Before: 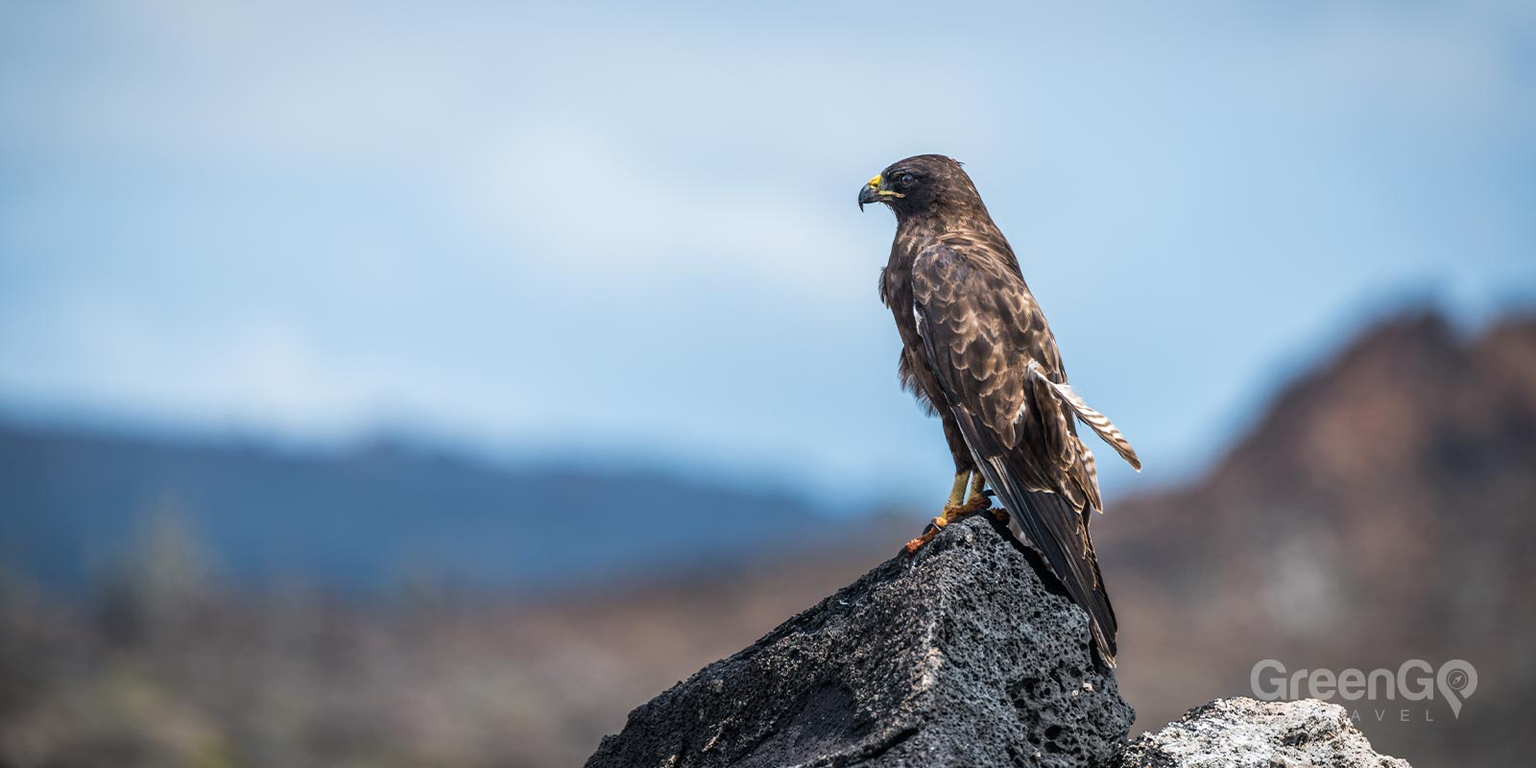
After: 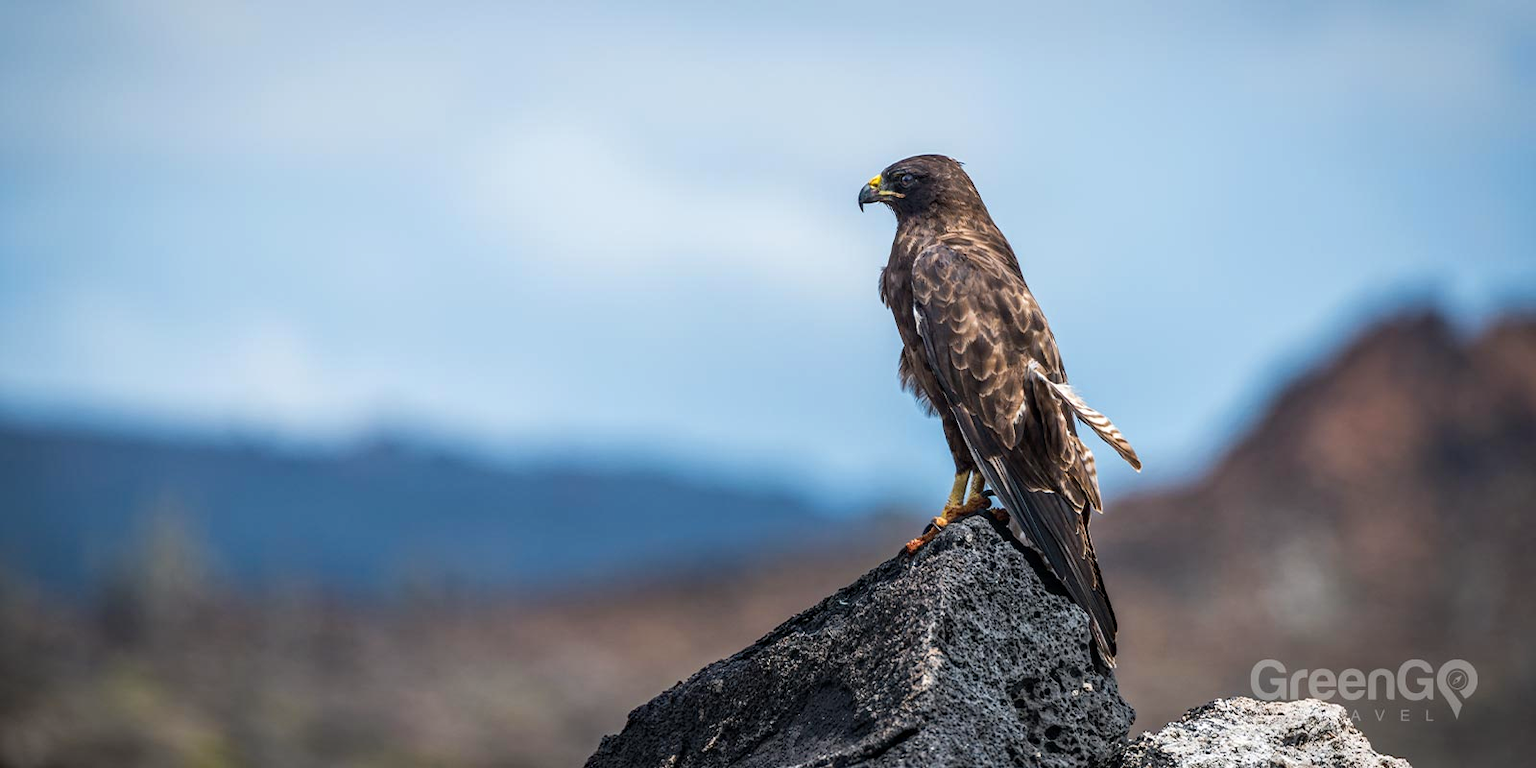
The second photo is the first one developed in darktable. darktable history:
haze removal: compatibility mode true, adaptive false
white balance: emerald 1
